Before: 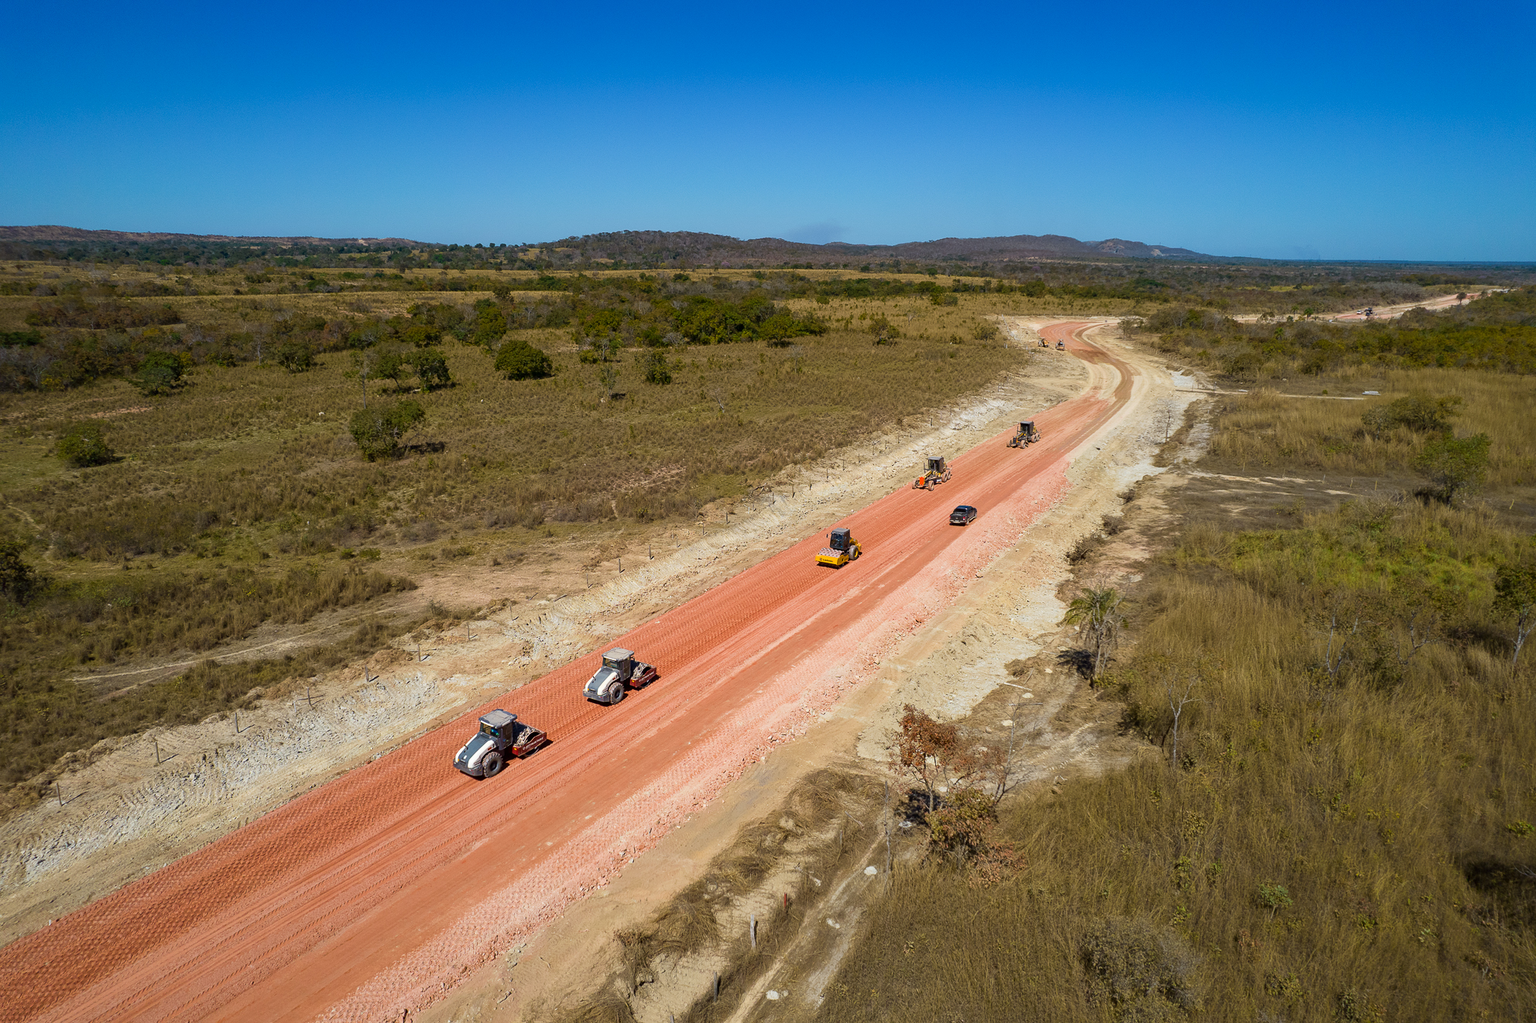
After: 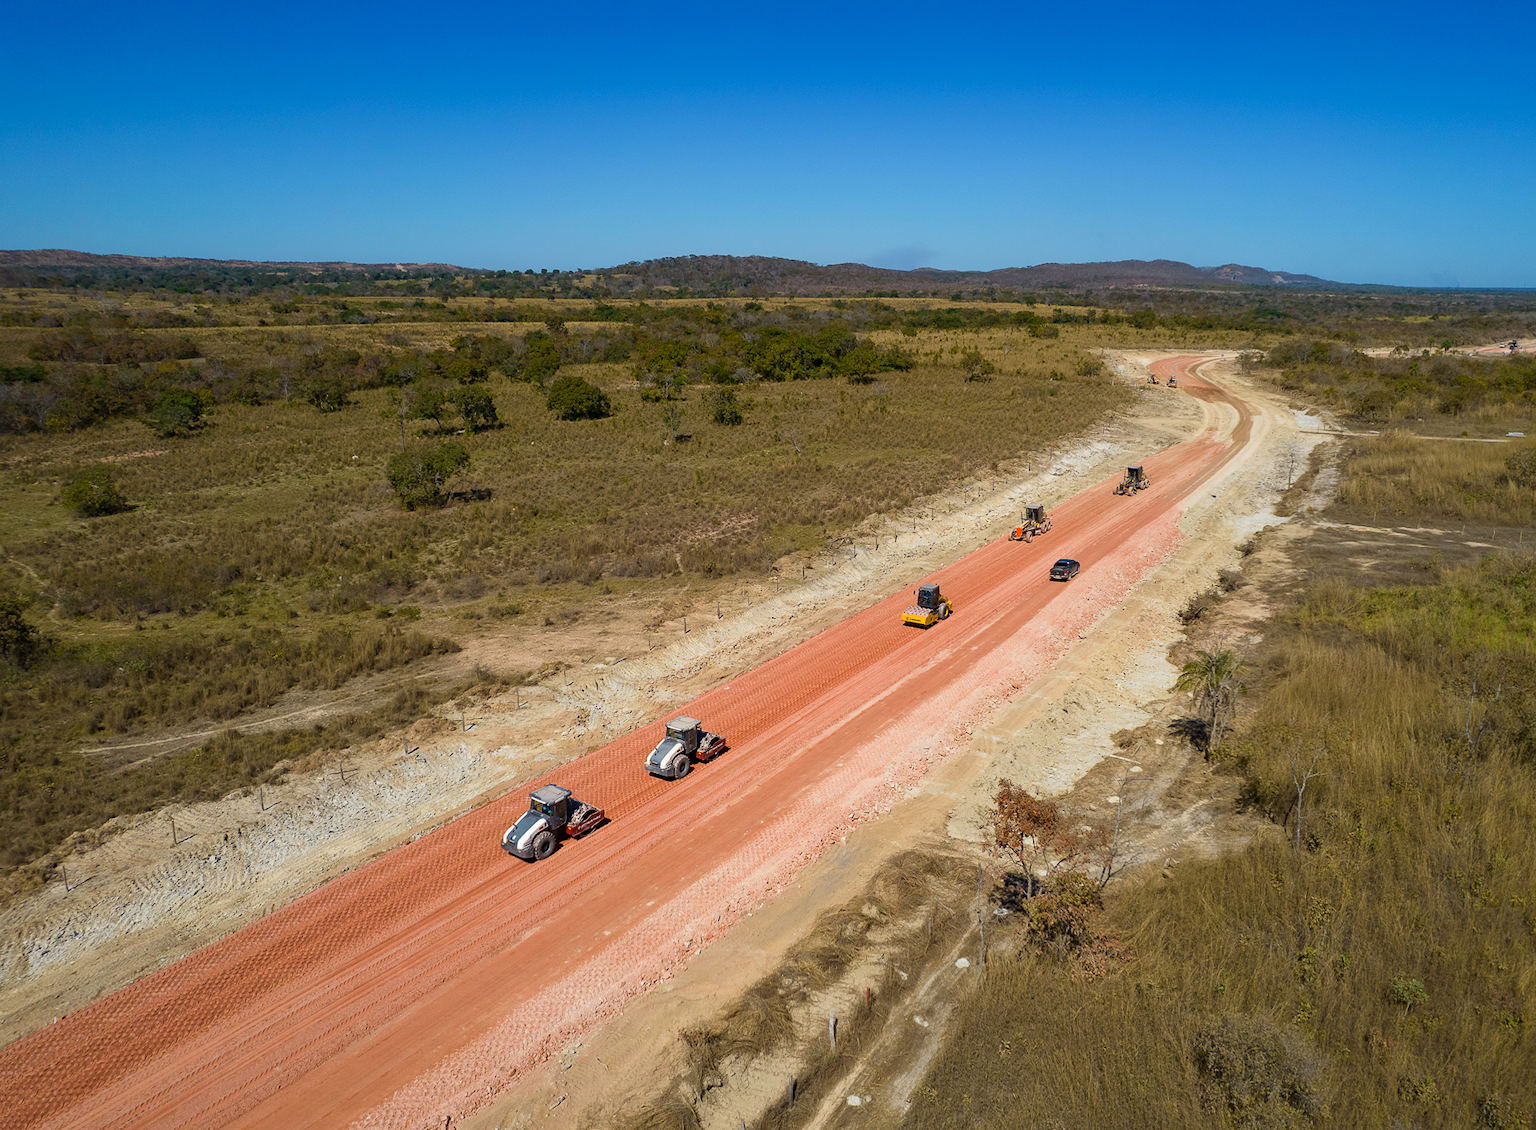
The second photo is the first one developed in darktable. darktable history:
crop: right 9.492%, bottom 0.021%
